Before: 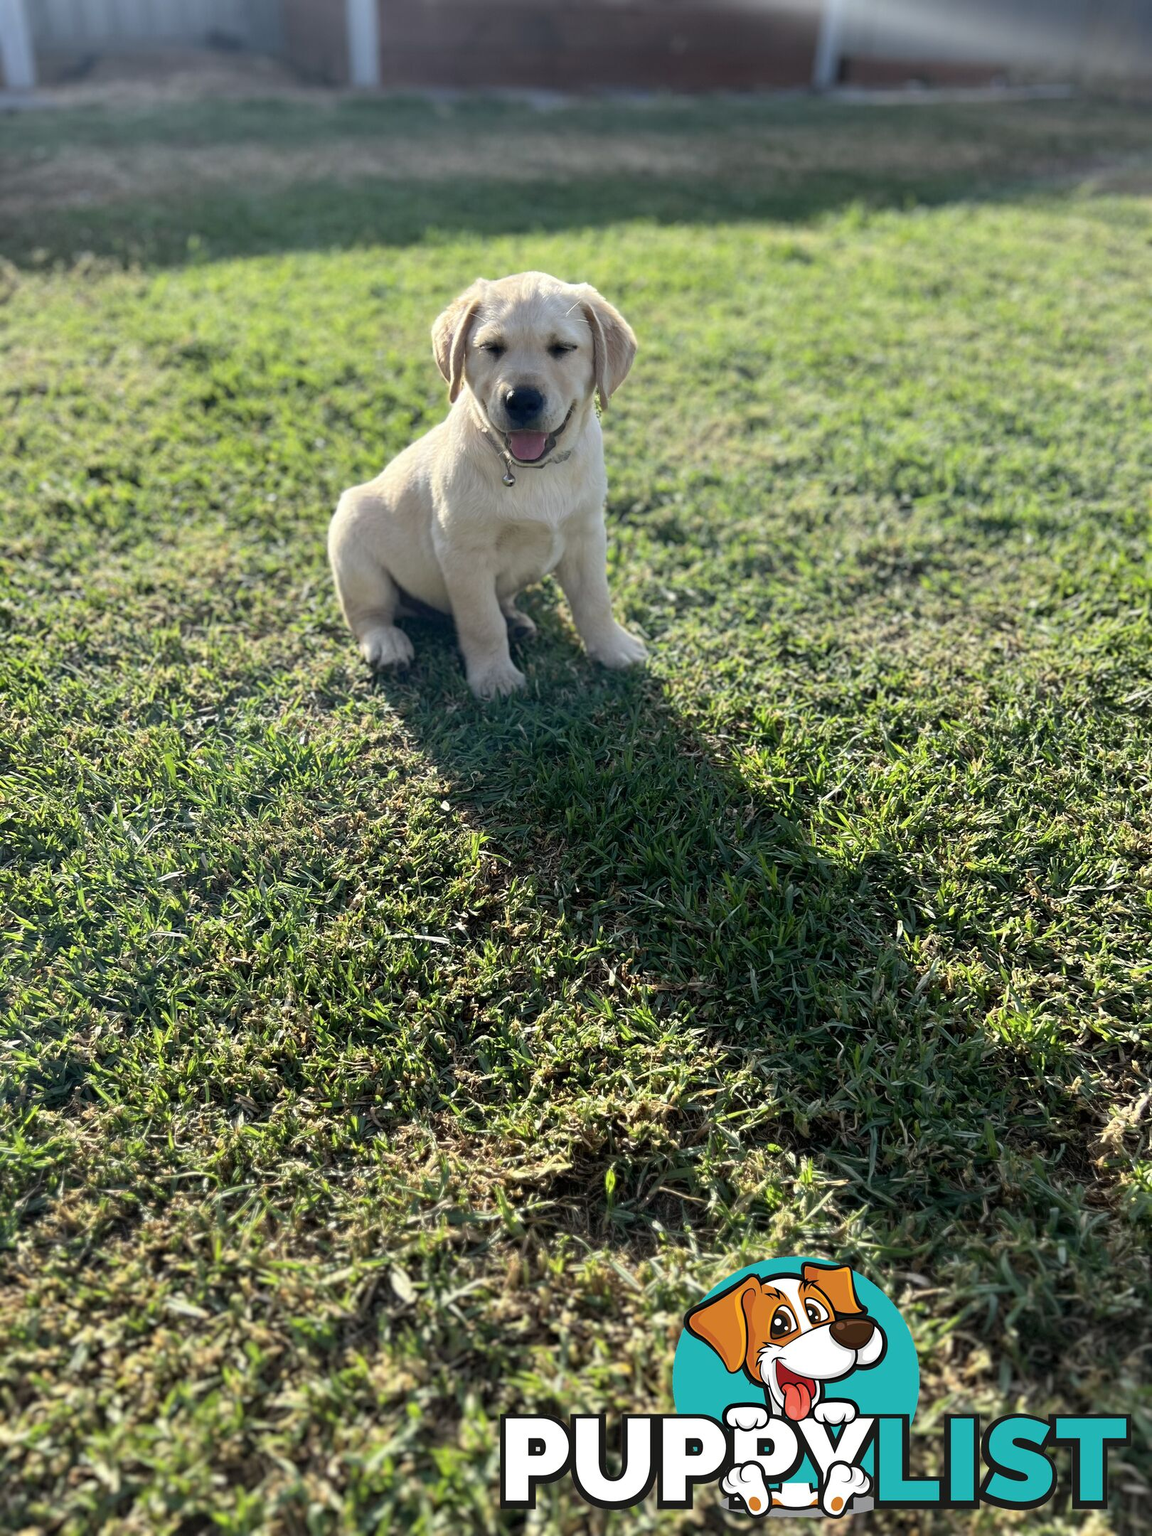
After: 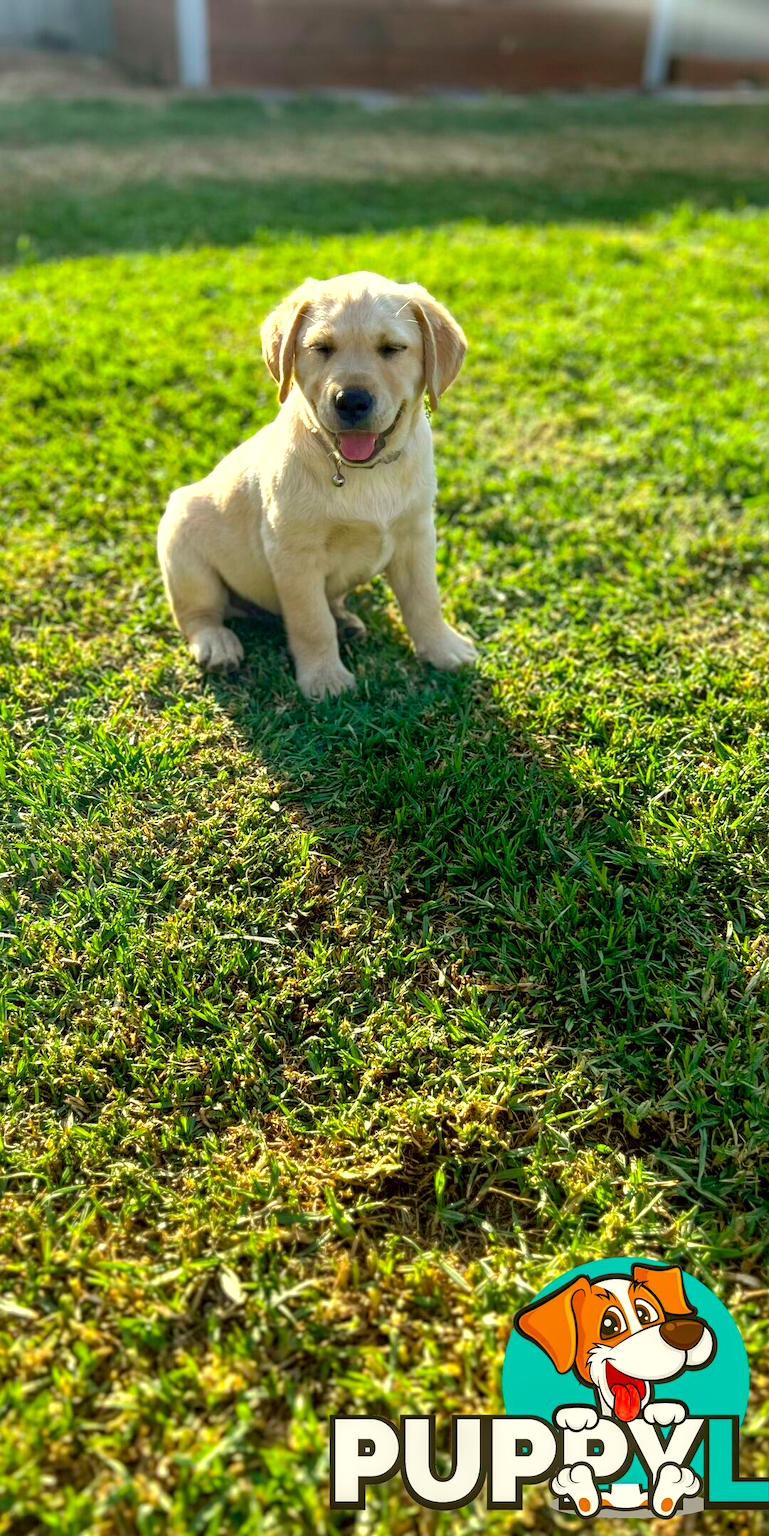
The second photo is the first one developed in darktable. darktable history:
tone equalizer: -8 EV -0.432 EV, -7 EV -0.414 EV, -6 EV -0.328 EV, -5 EV -0.191 EV, -3 EV 0.237 EV, -2 EV 0.311 EV, -1 EV 0.391 EV, +0 EV 0.435 EV
color balance rgb: perceptual saturation grading › global saturation 37.29%, perceptual saturation grading › shadows 35.045%, global vibrance 10.875%
local contrast: on, module defaults
shadows and highlights: on, module defaults
color correction: highlights a* -1.72, highlights b* 9.99, shadows a* 0.412, shadows b* 19.16
crop and rotate: left 14.851%, right 18.344%
exposure: exposure 0.014 EV, compensate highlight preservation false
